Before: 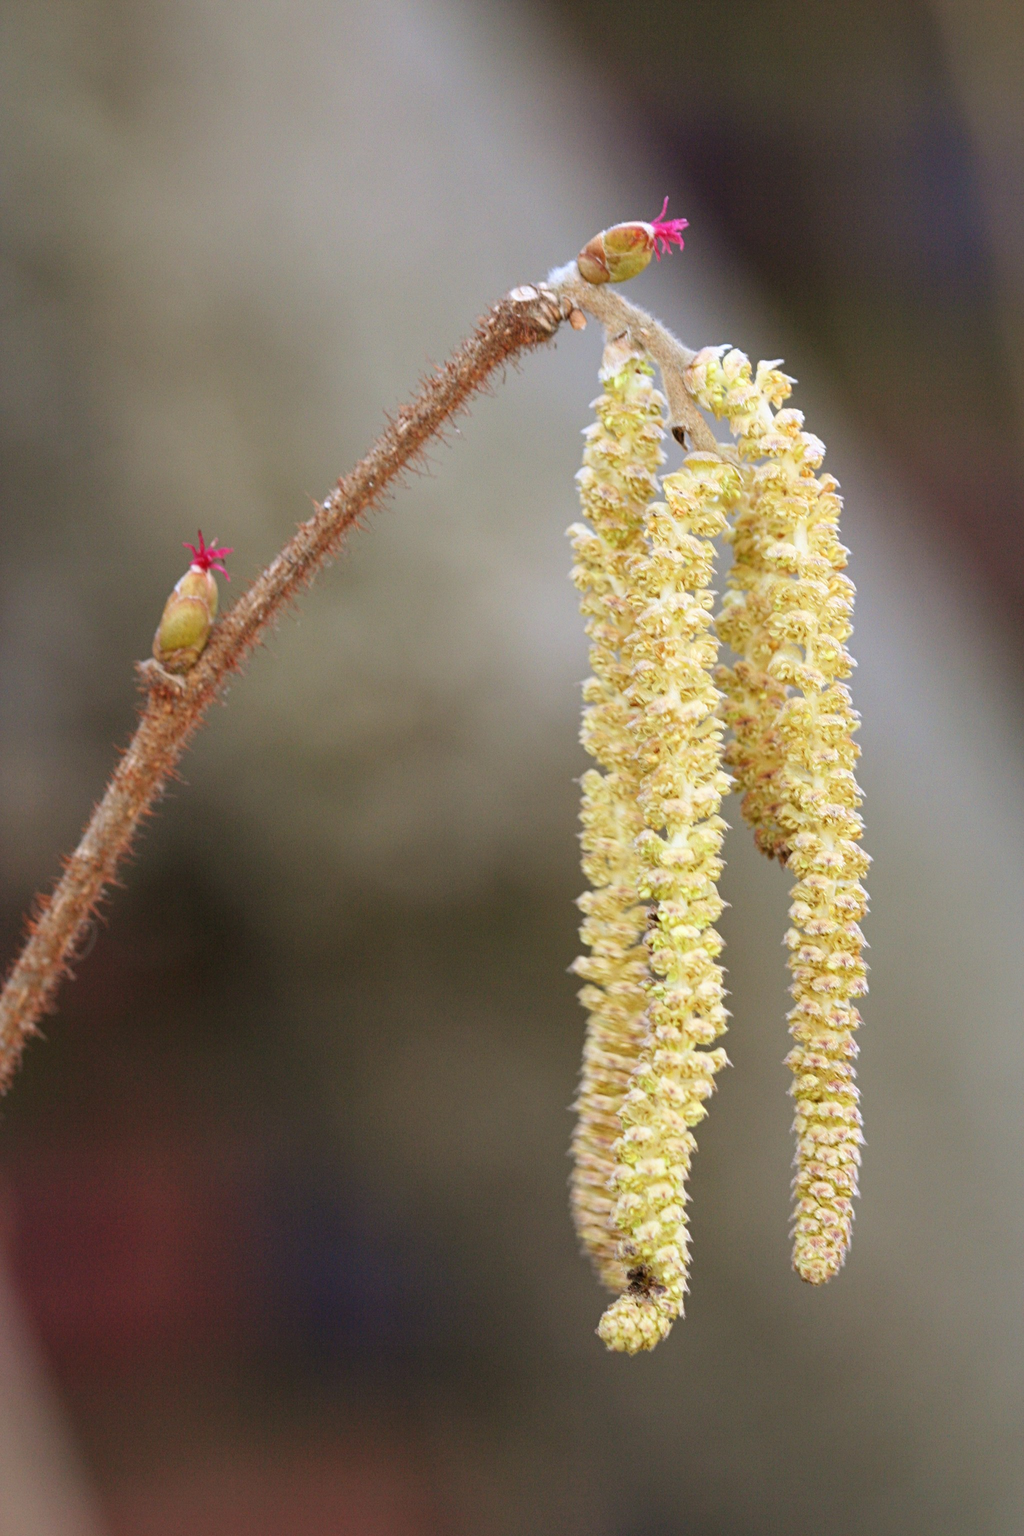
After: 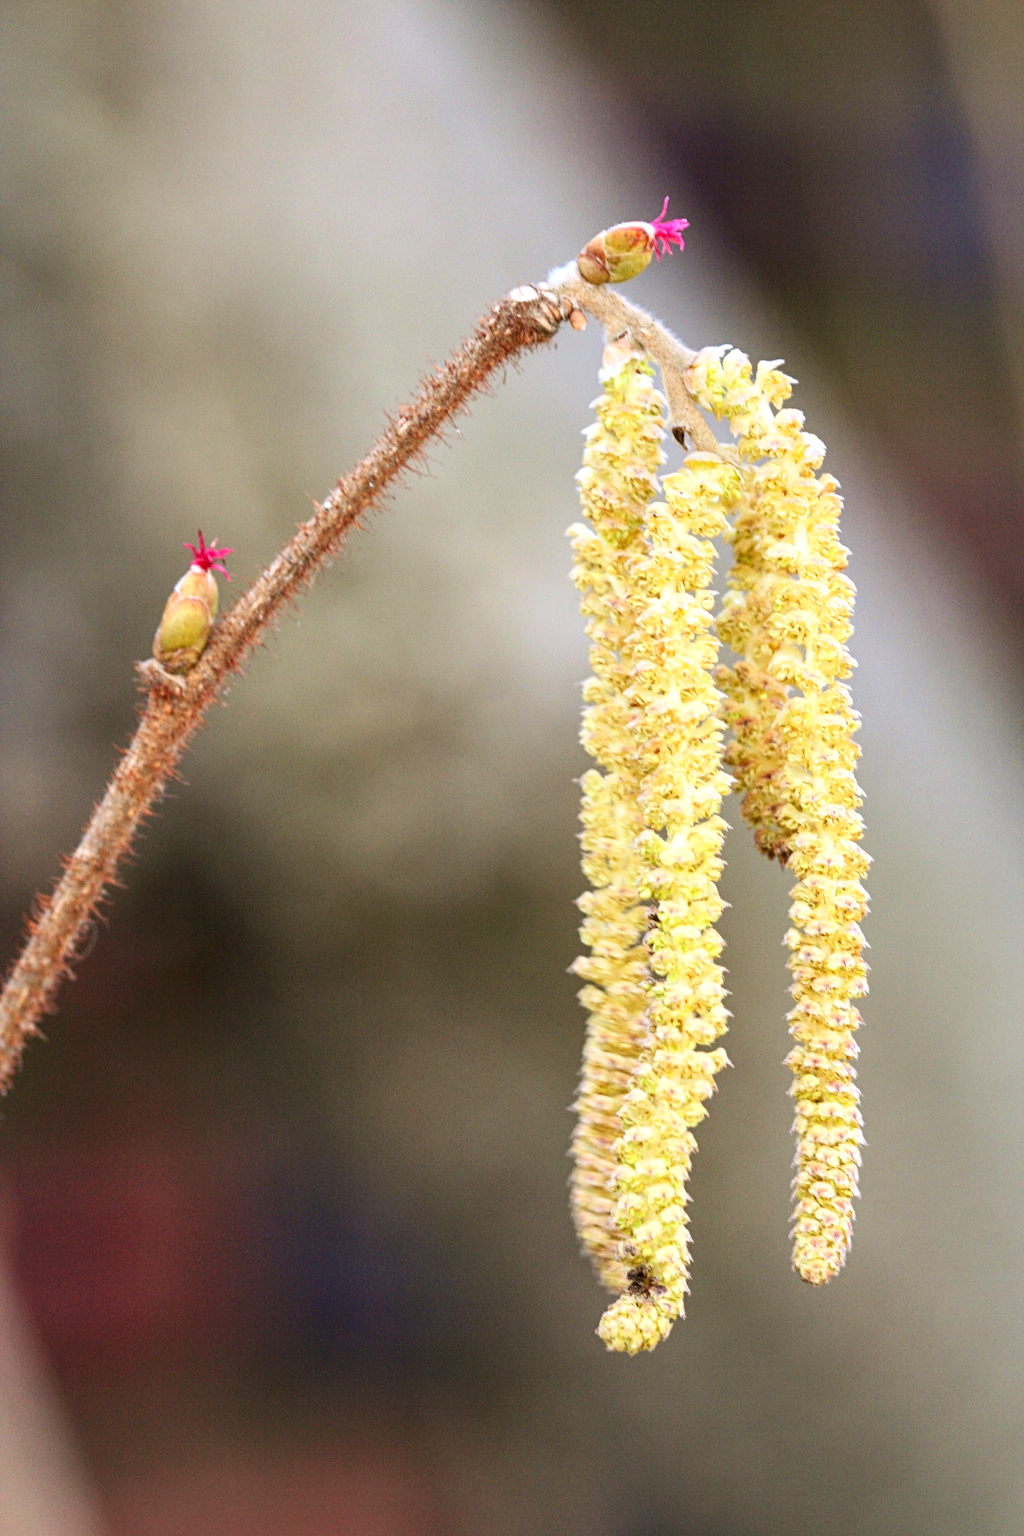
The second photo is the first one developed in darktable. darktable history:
local contrast: detail 130%
contrast brightness saturation: contrast 0.2, brightness 0.16, saturation 0.22
